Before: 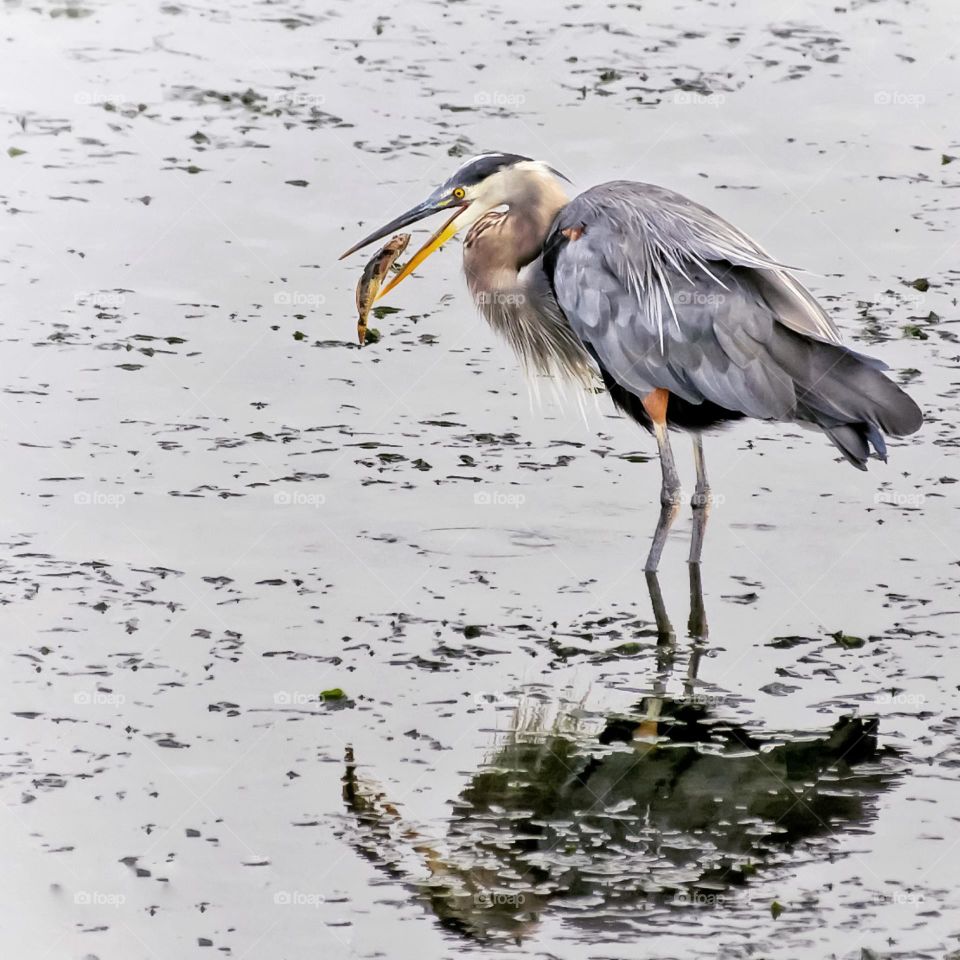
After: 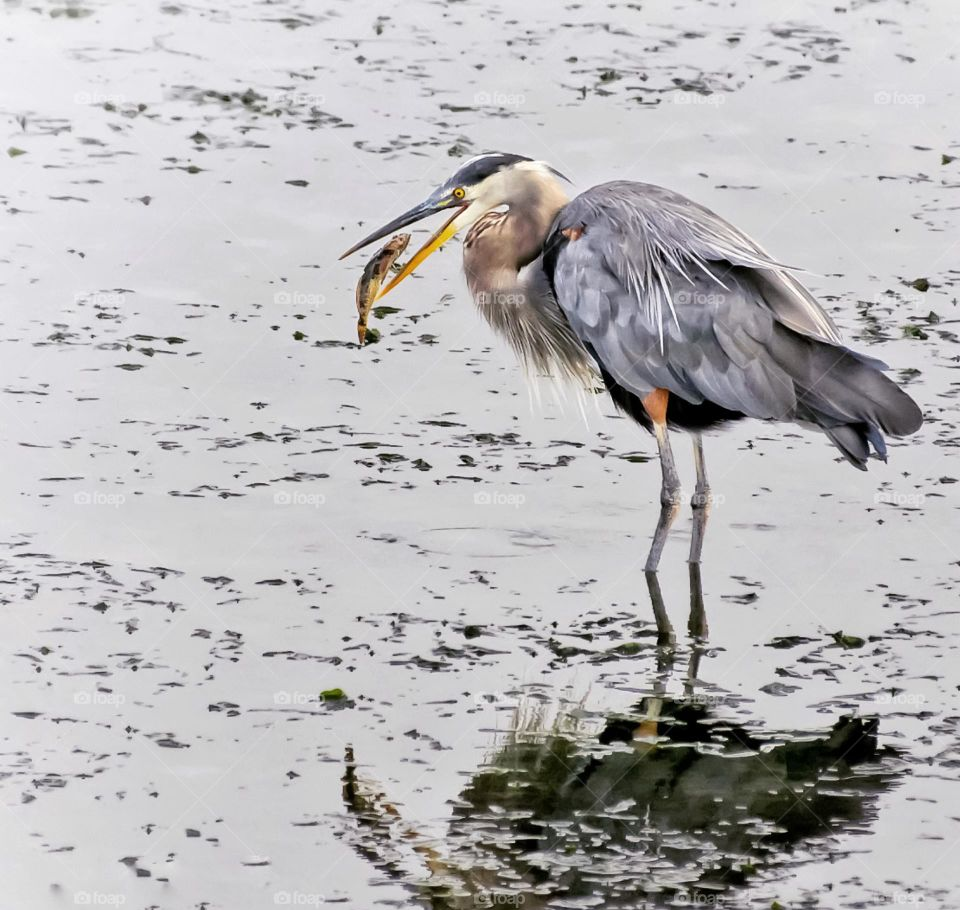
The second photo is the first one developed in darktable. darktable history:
crop and rotate: top 0.001%, bottom 5.131%
